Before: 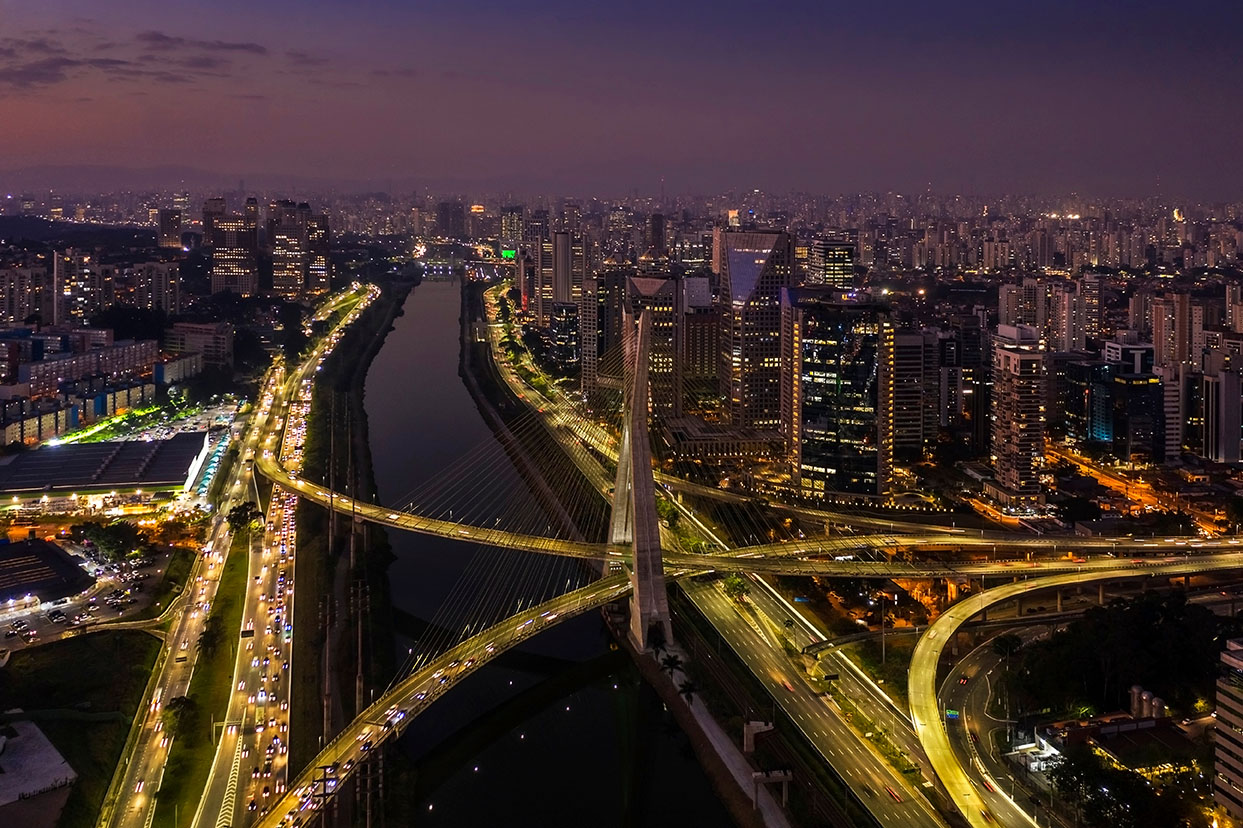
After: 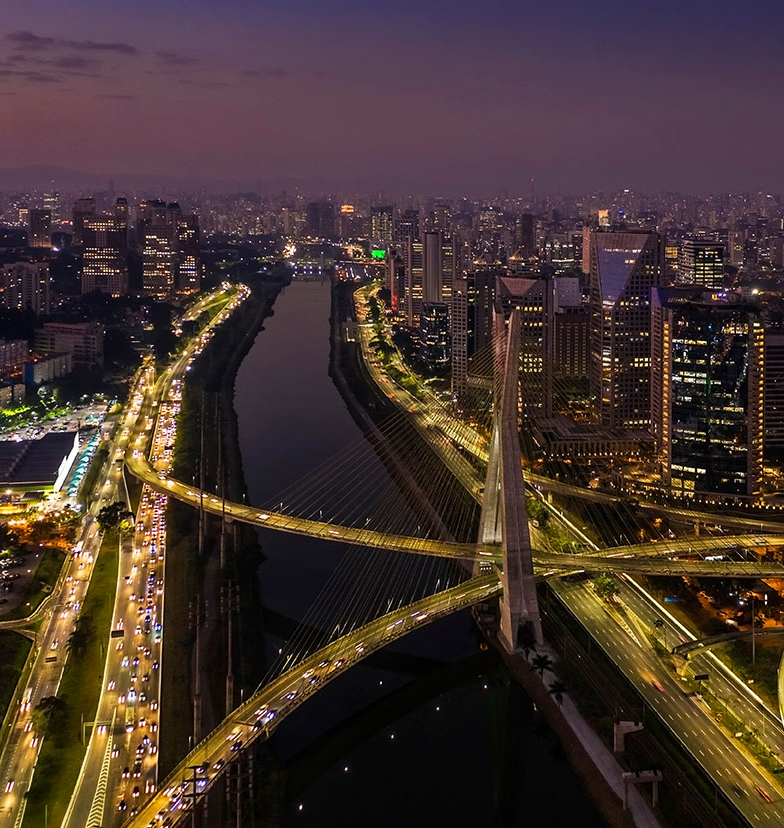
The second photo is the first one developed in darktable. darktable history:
crop: left 10.487%, right 26.434%
